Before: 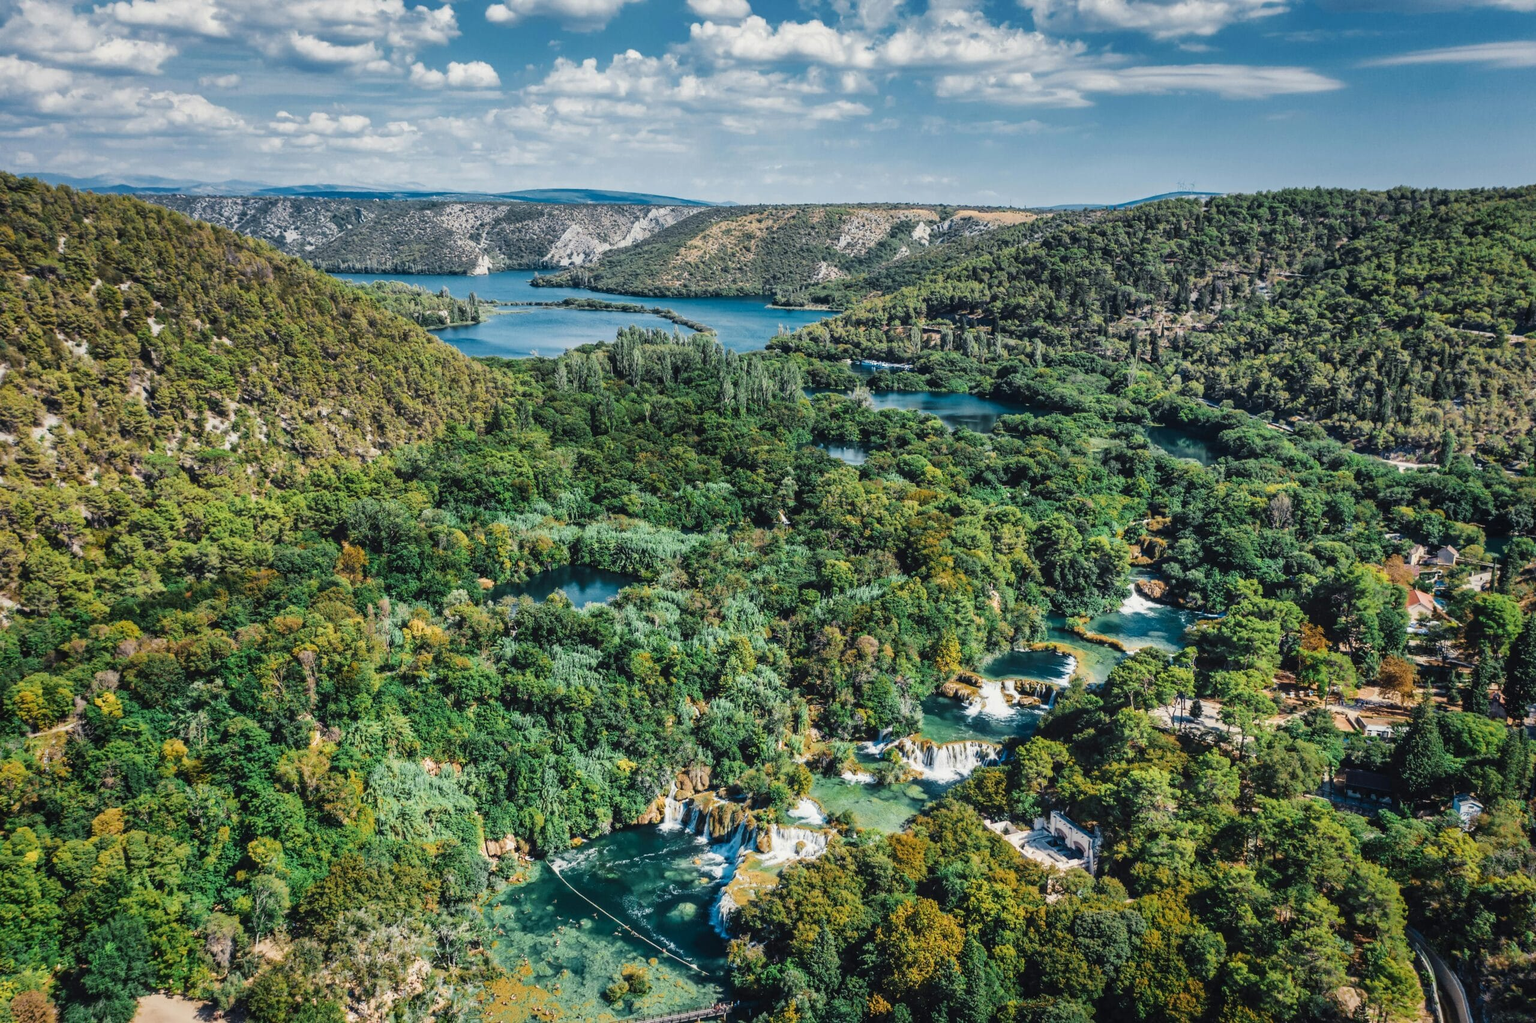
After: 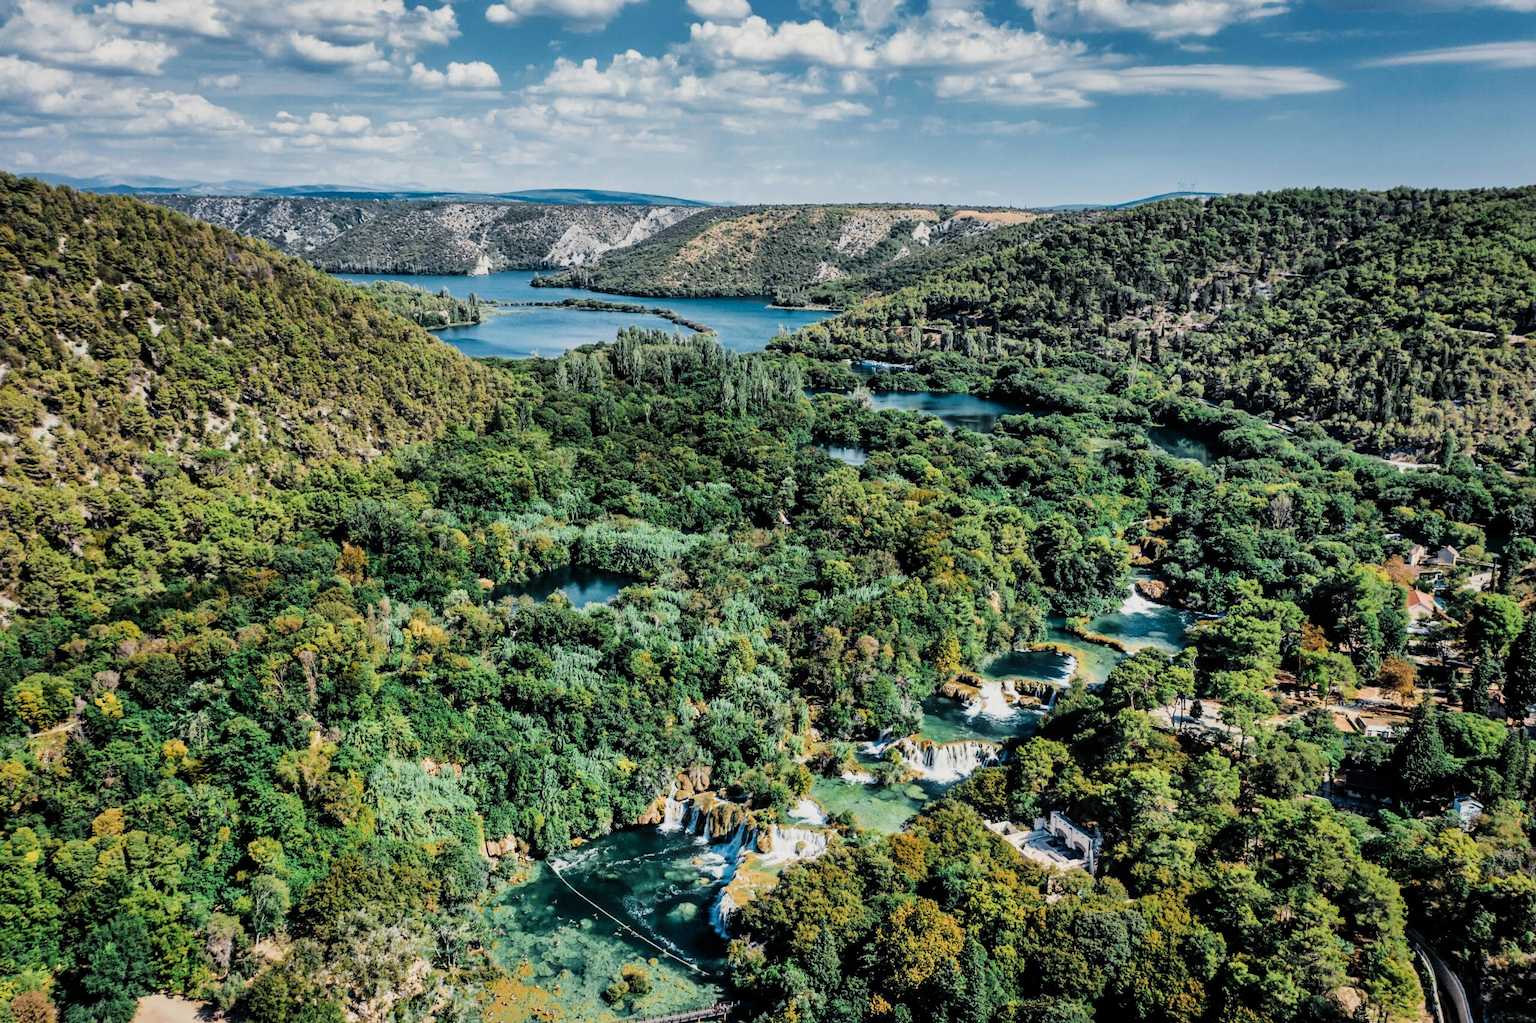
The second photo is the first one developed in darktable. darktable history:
filmic rgb: middle gray luminance 12.54%, black relative exposure -10.13 EV, white relative exposure 3.47 EV, target black luminance 0%, hardness 5.67, latitude 45.07%, contrast 1.228, highlights saturation mix 5.23%, shadows ↔ highlights balance 27.22%
shadows and highlights: shadows 36.38, highlights -27.83, soften with gaussian
